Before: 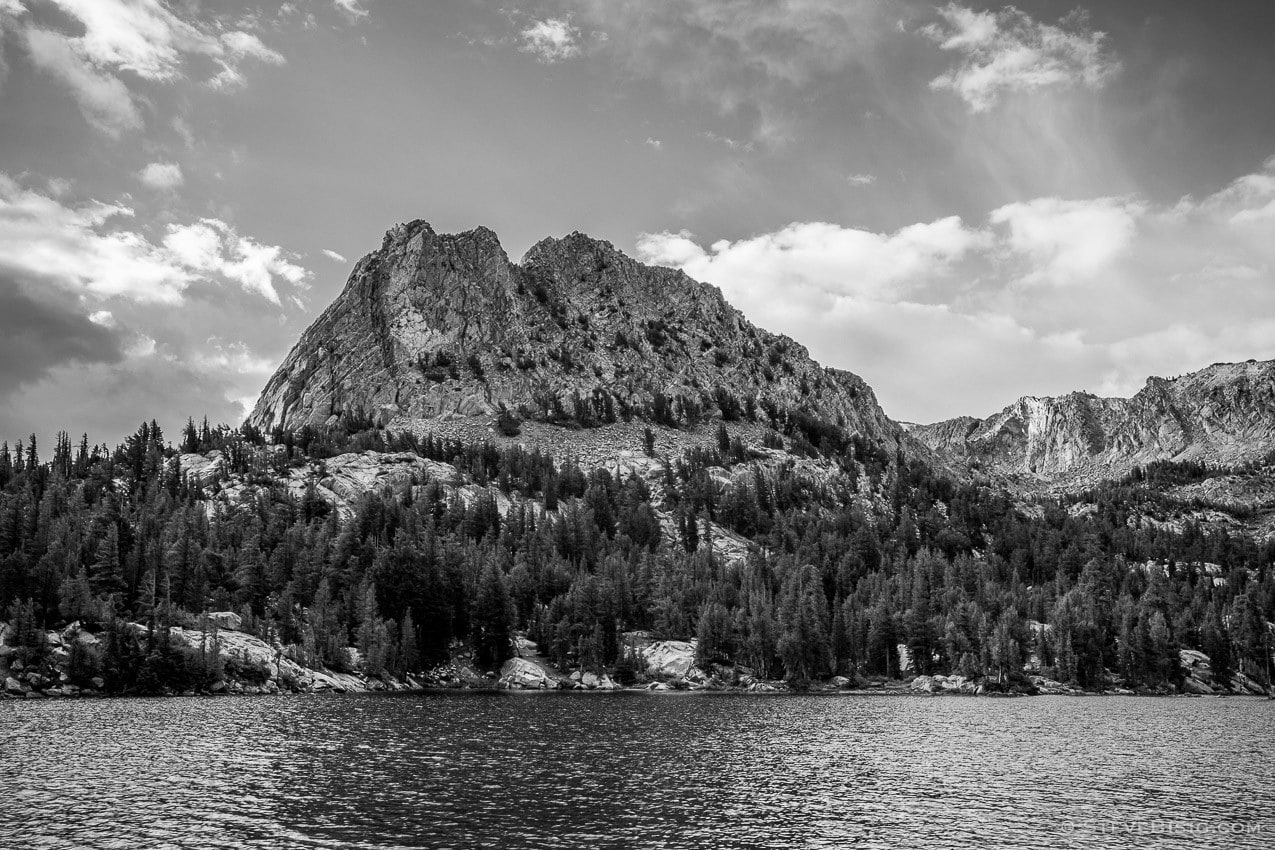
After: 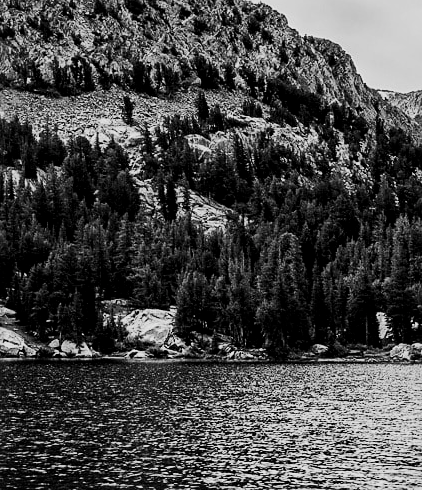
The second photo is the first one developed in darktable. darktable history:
contrast brightness saturation: contrast 0.28
filmic rgb: black relative exposure -7.15 EV, white relative exposure 5.36 EV, hardness 3.02, color science v6 (2022)
crop: left 40.878%, top 39.176%, right 25.993%, bottom 3.081%
local contrast: mode bilateral grid, contrast 28, coarseness 16, detail 115%, midtone range 0.2
sharpen: amount 0.2
